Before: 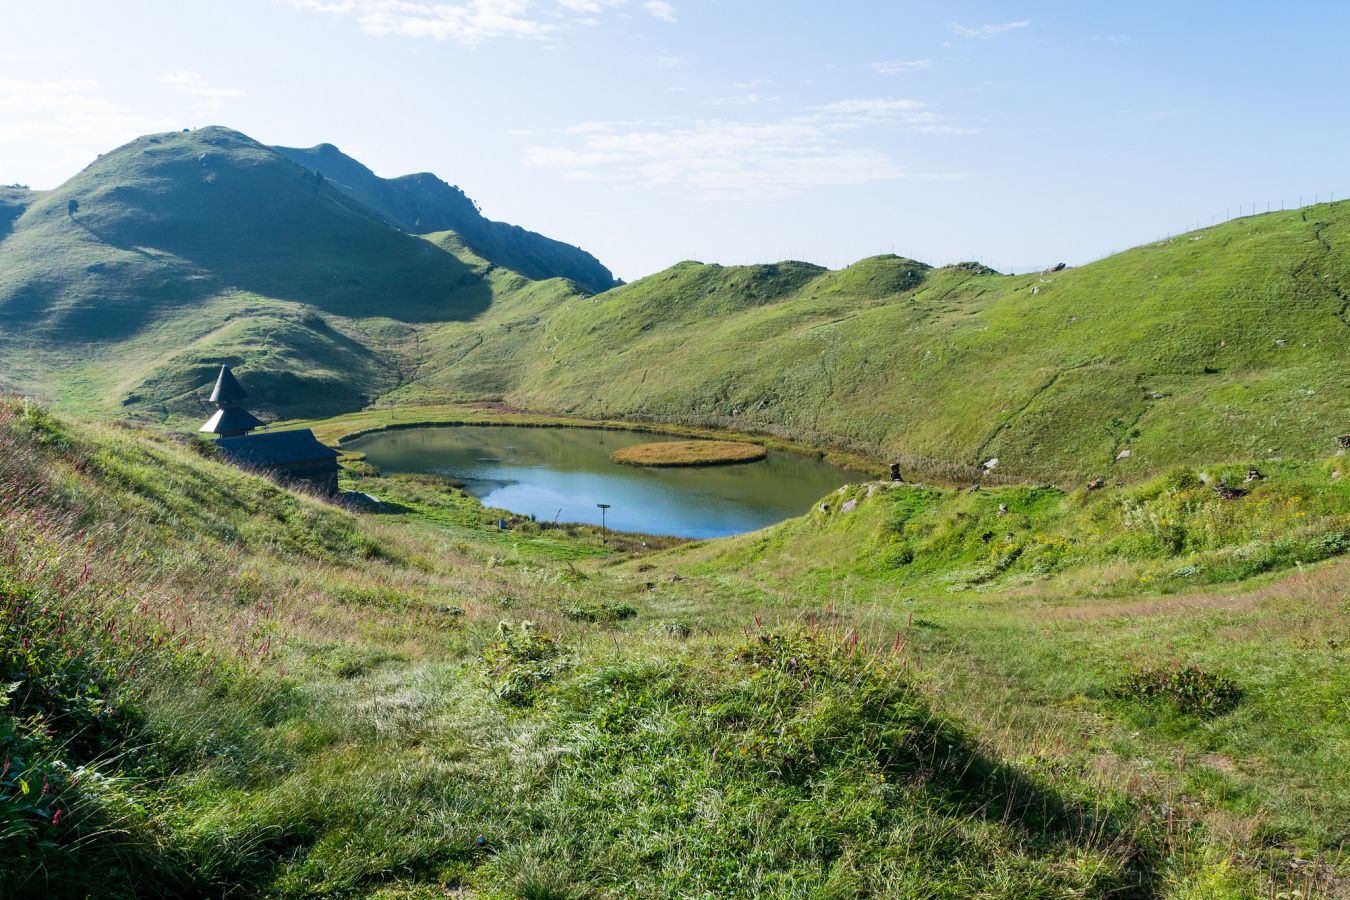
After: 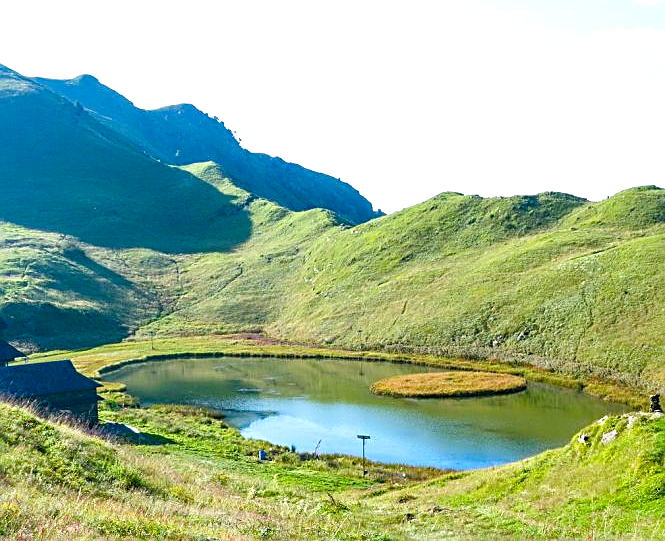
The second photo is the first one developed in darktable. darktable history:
crop: left 17.835%, top 7.675%, right 32.881%, bottom 32.213%
exposure: black level correction 0, exposure 0.7 EV, compensate exposure bias true, compensate highlight preservation false
color balance rgb: perceptual saturation grading › global saturation 35%, perceptual saturation grading › highlights -30%, perceptual saturation grading › shadows 35%, perceptual brilliance grading › global brilliance 3%, perceptual brilliance grading › highlights -3%, perceptual brilliance grading › shadows 3%
sharpen: on, module defaults
